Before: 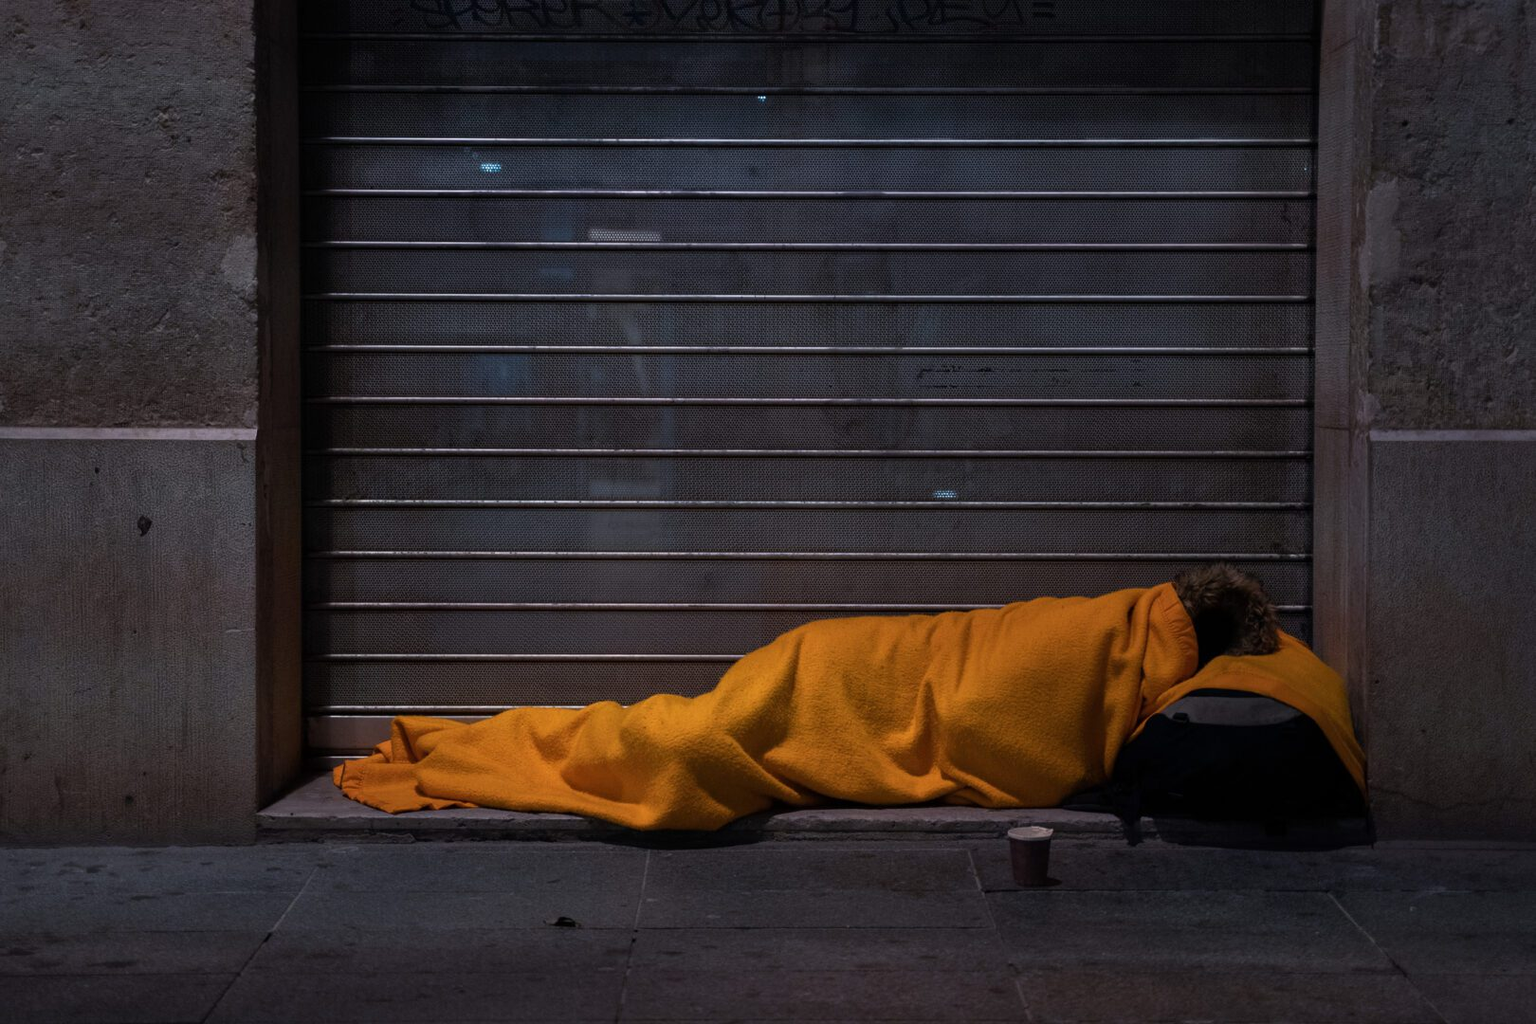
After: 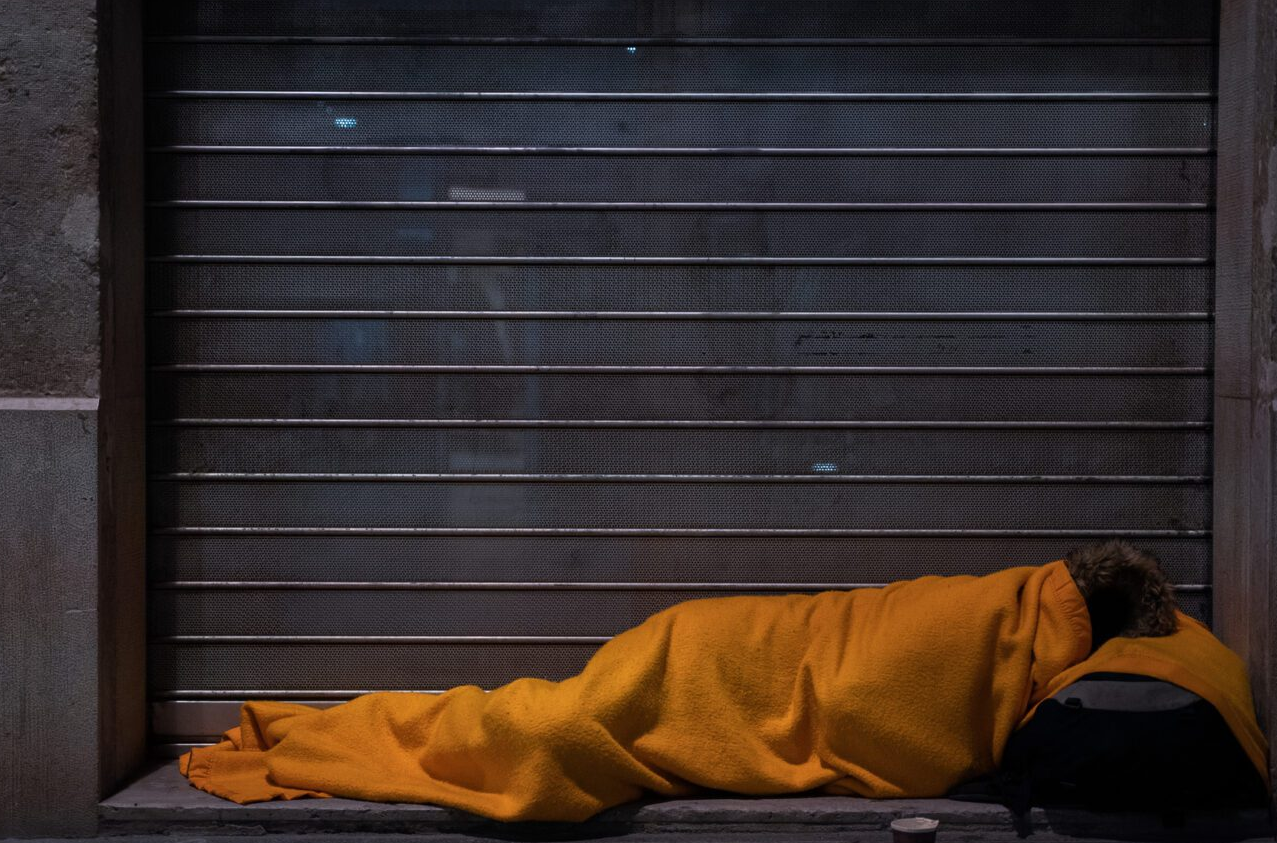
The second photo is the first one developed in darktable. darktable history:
crop and rotate: left 10.667%, top 5.046%, right 10.479%, bottom 16.882%
